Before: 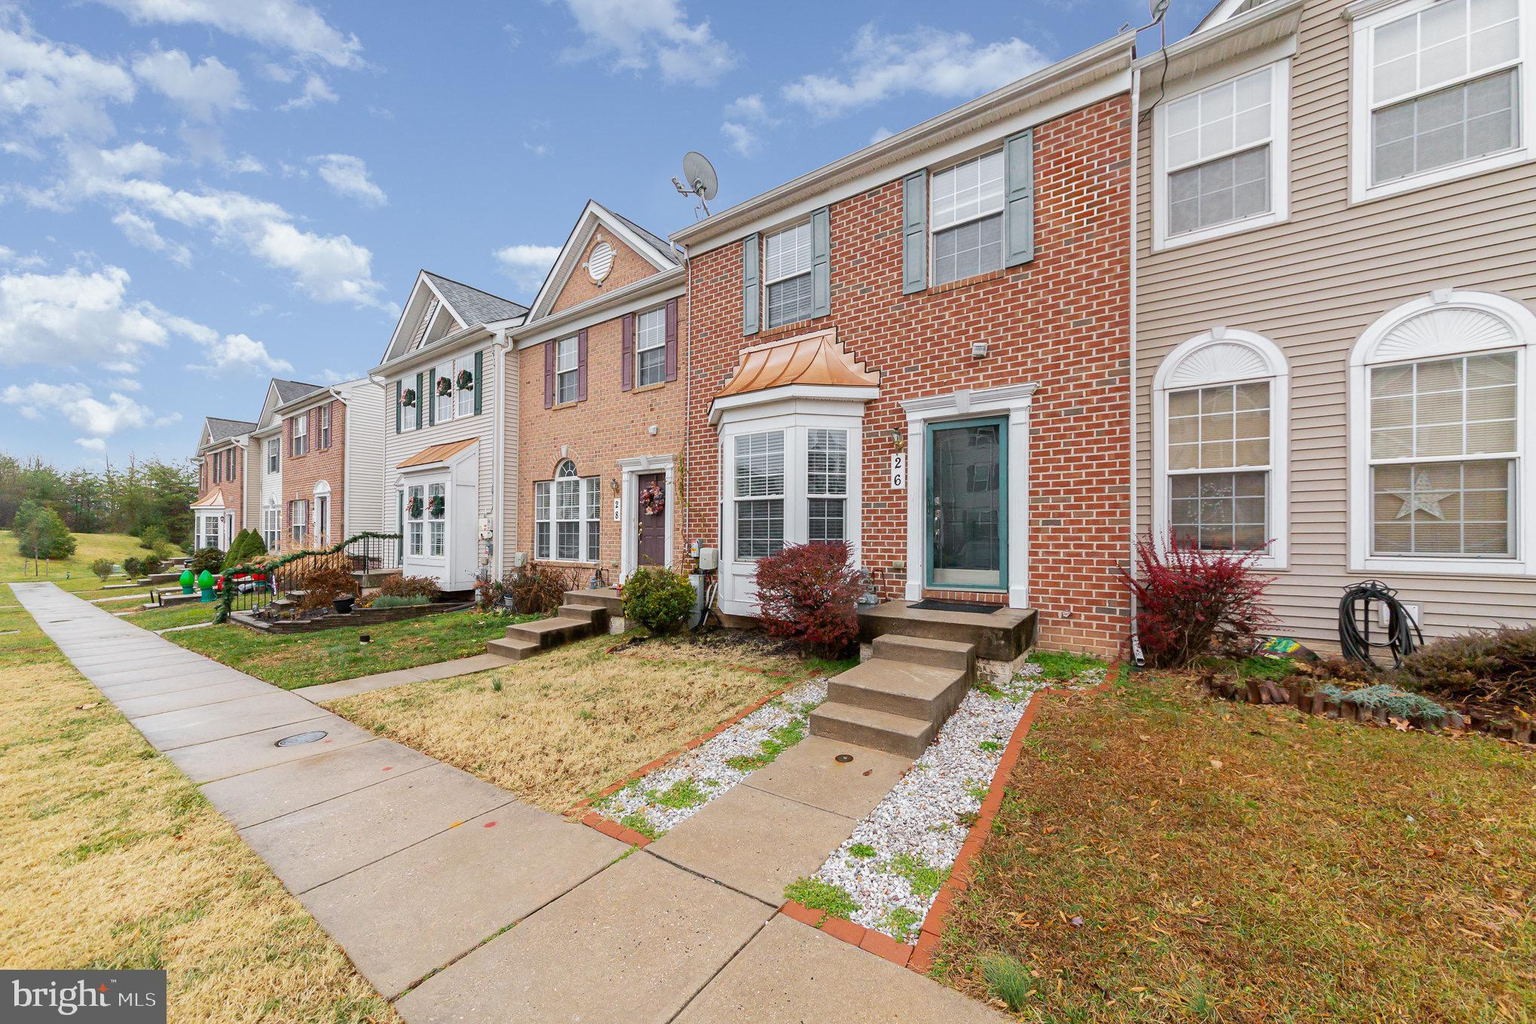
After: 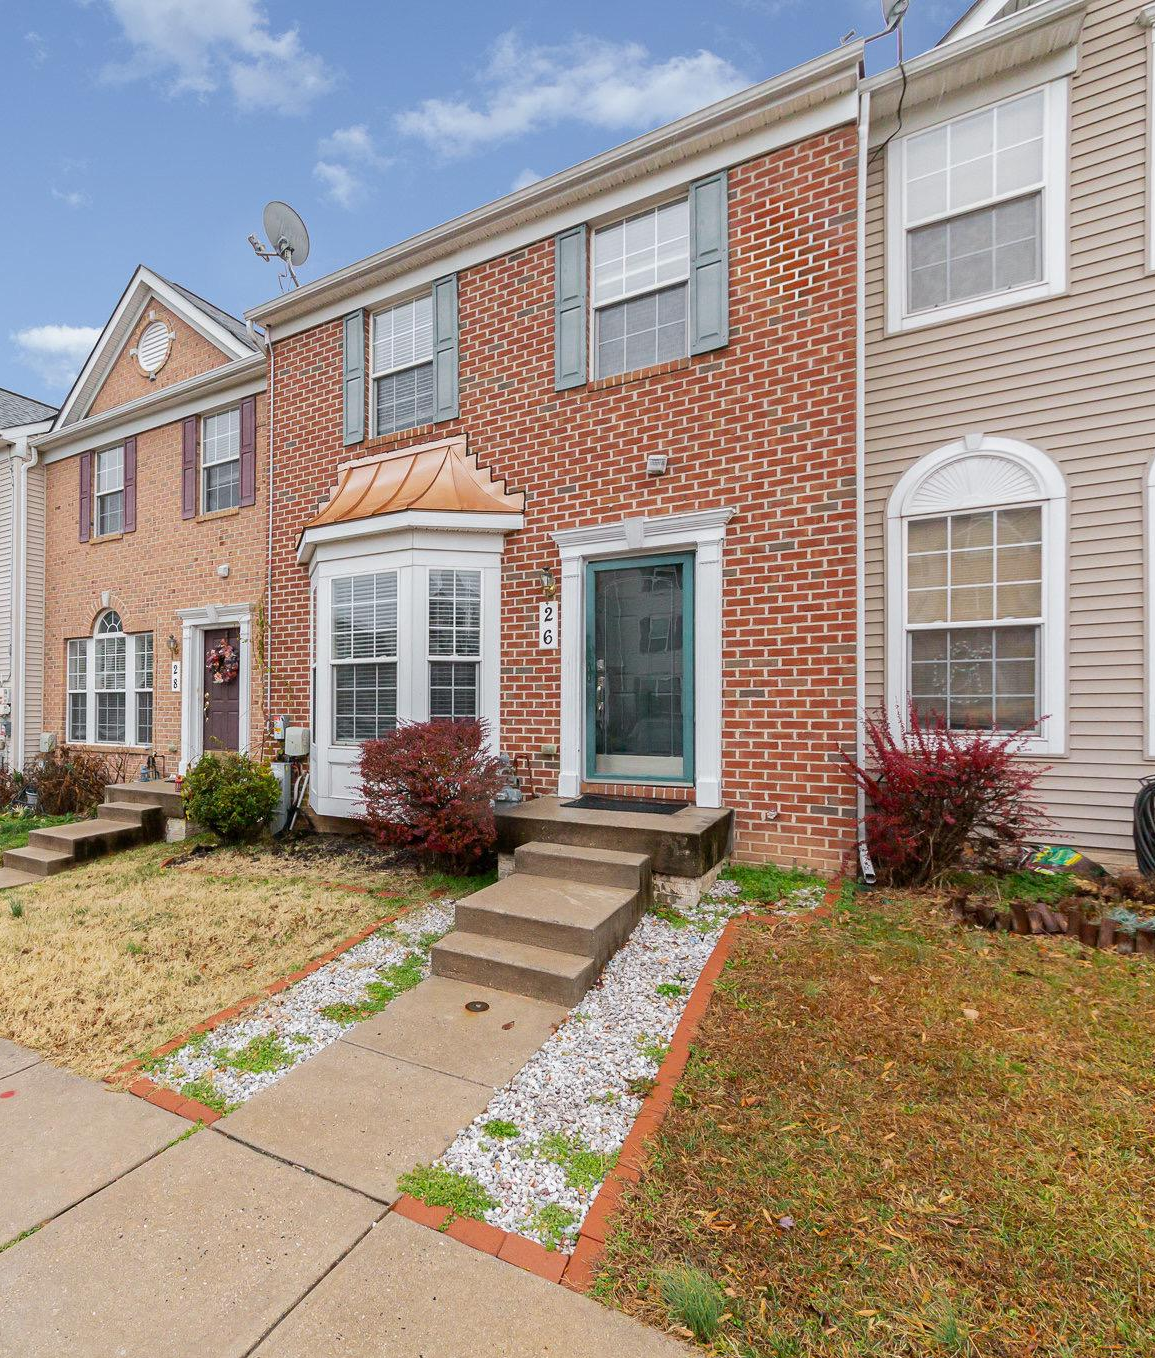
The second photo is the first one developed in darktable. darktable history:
crop: left 31.554%, top 0%, right 11.741%
